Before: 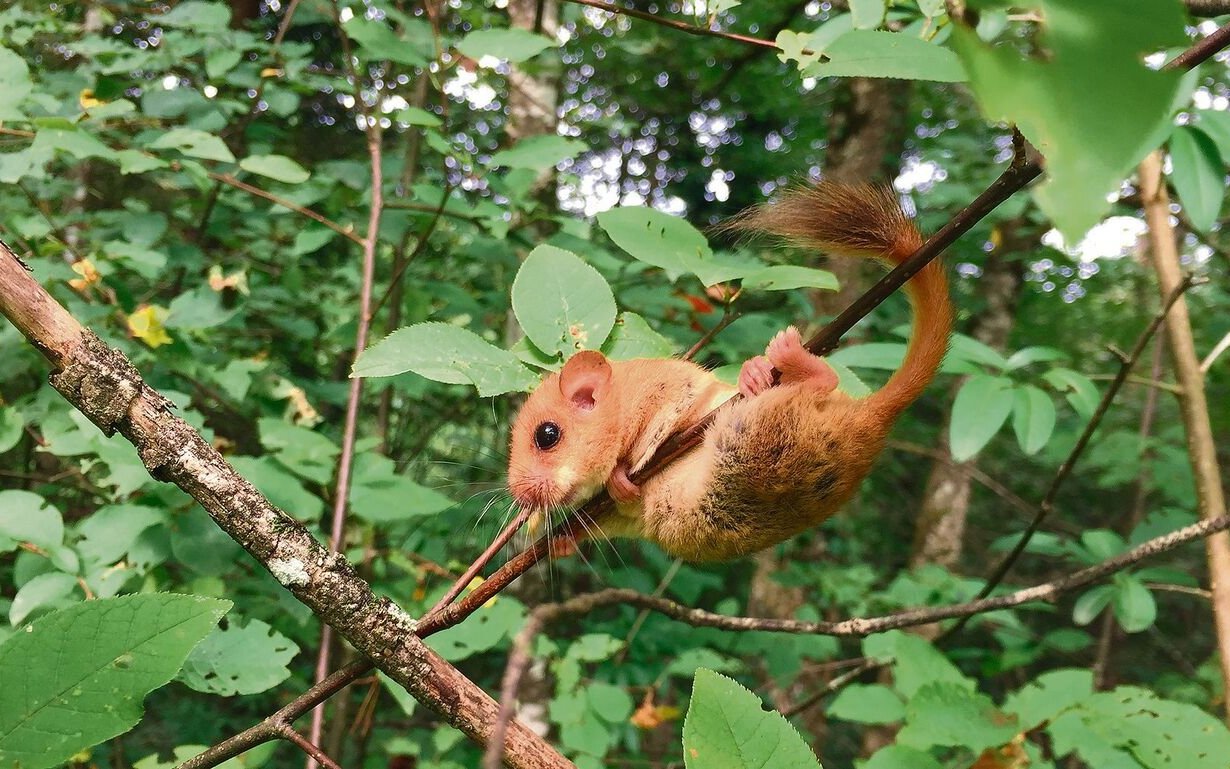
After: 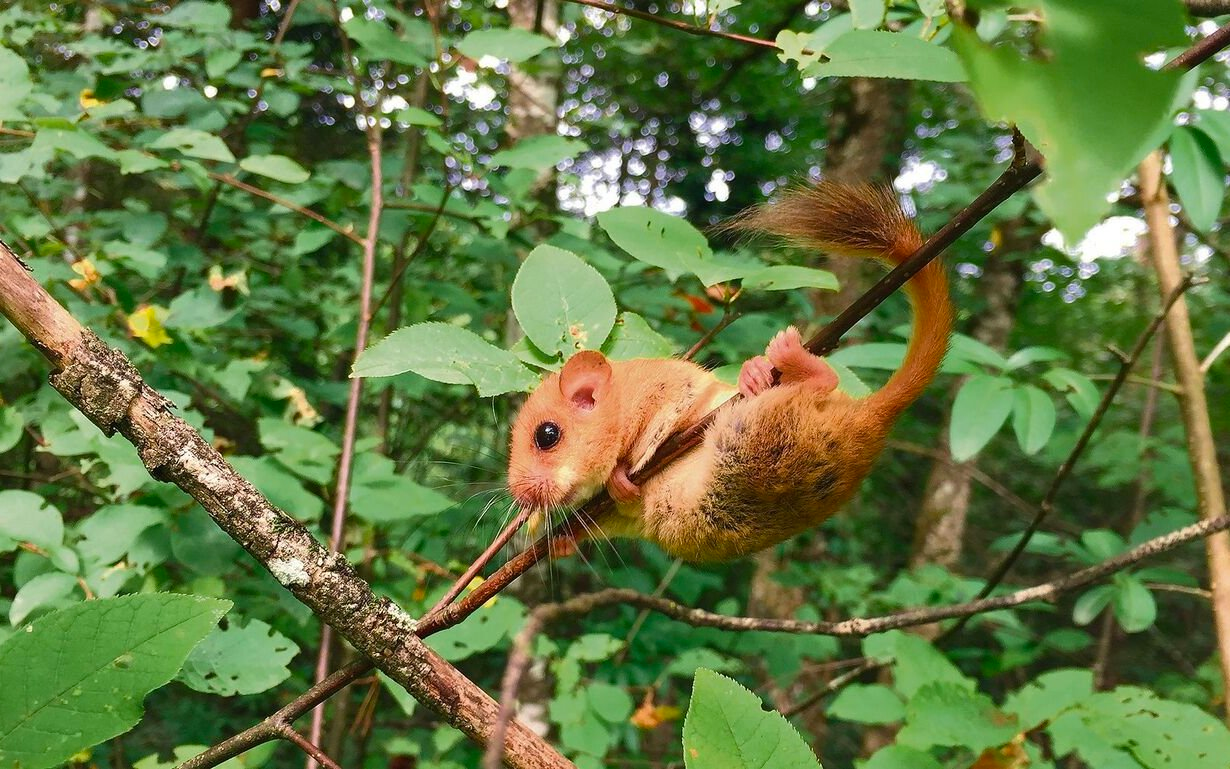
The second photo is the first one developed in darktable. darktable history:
white balance: red 1, blue 1
color balance rgb: perceptual saturation grading › global saturation 10%, global vibrance 10%
